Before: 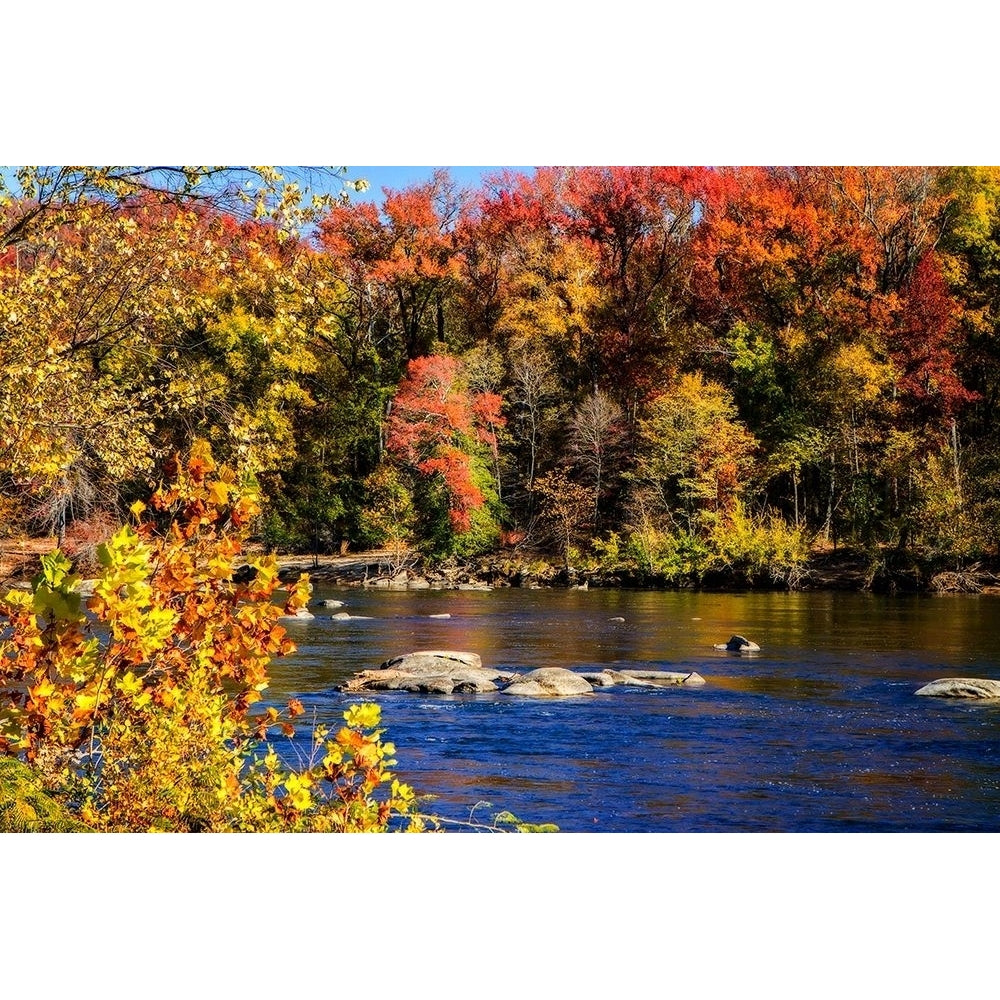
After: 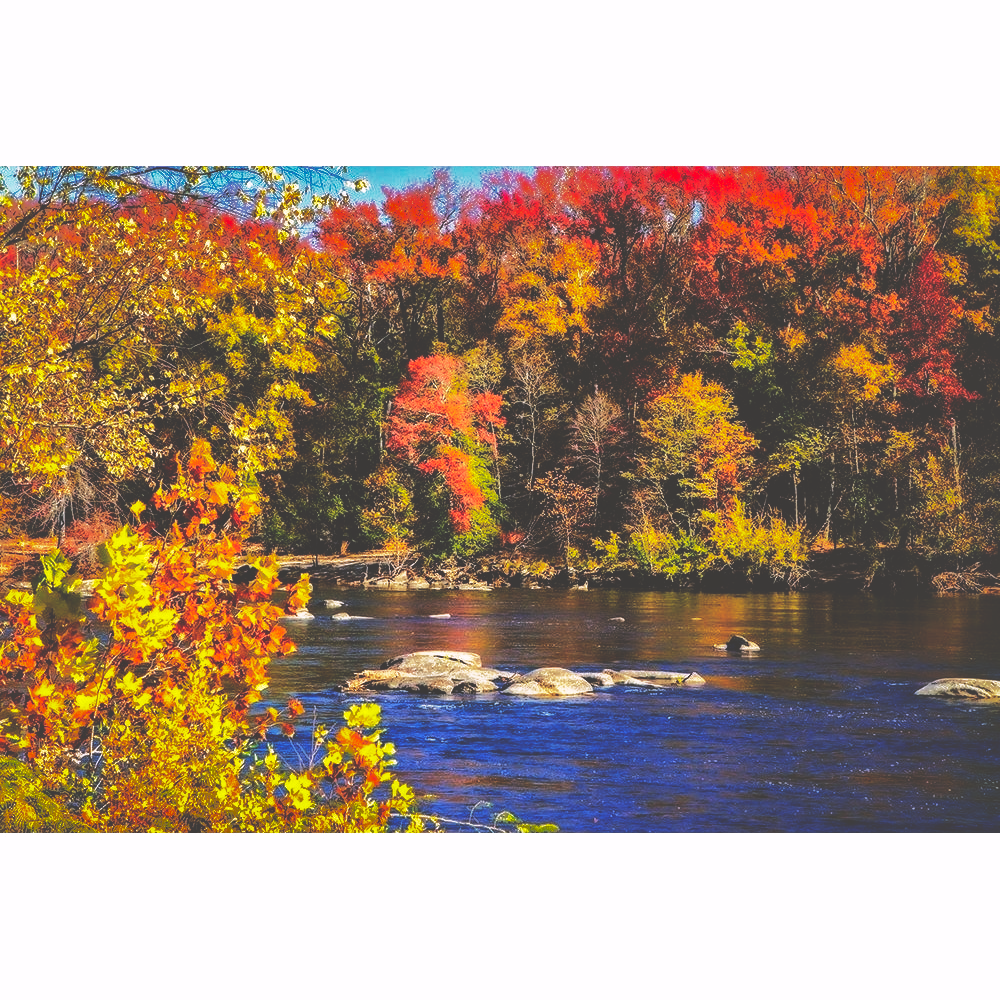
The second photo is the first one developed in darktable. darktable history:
shadows and highlights: shadows 38.39, highlights -74.52
exposure: exposure 0.082 EV, compensate exposure bias true, compensate highlight preservation false
base curve: curves: ch0 [(0, 0.036) (0.007, 0.037) (0.604, 0.887) (1, 1)], preserve colors none
color correction: highlights a* 2.95, highlights b* -1.23, shadows a* -0.063, shadows b* 1.99, saturation 0.976
